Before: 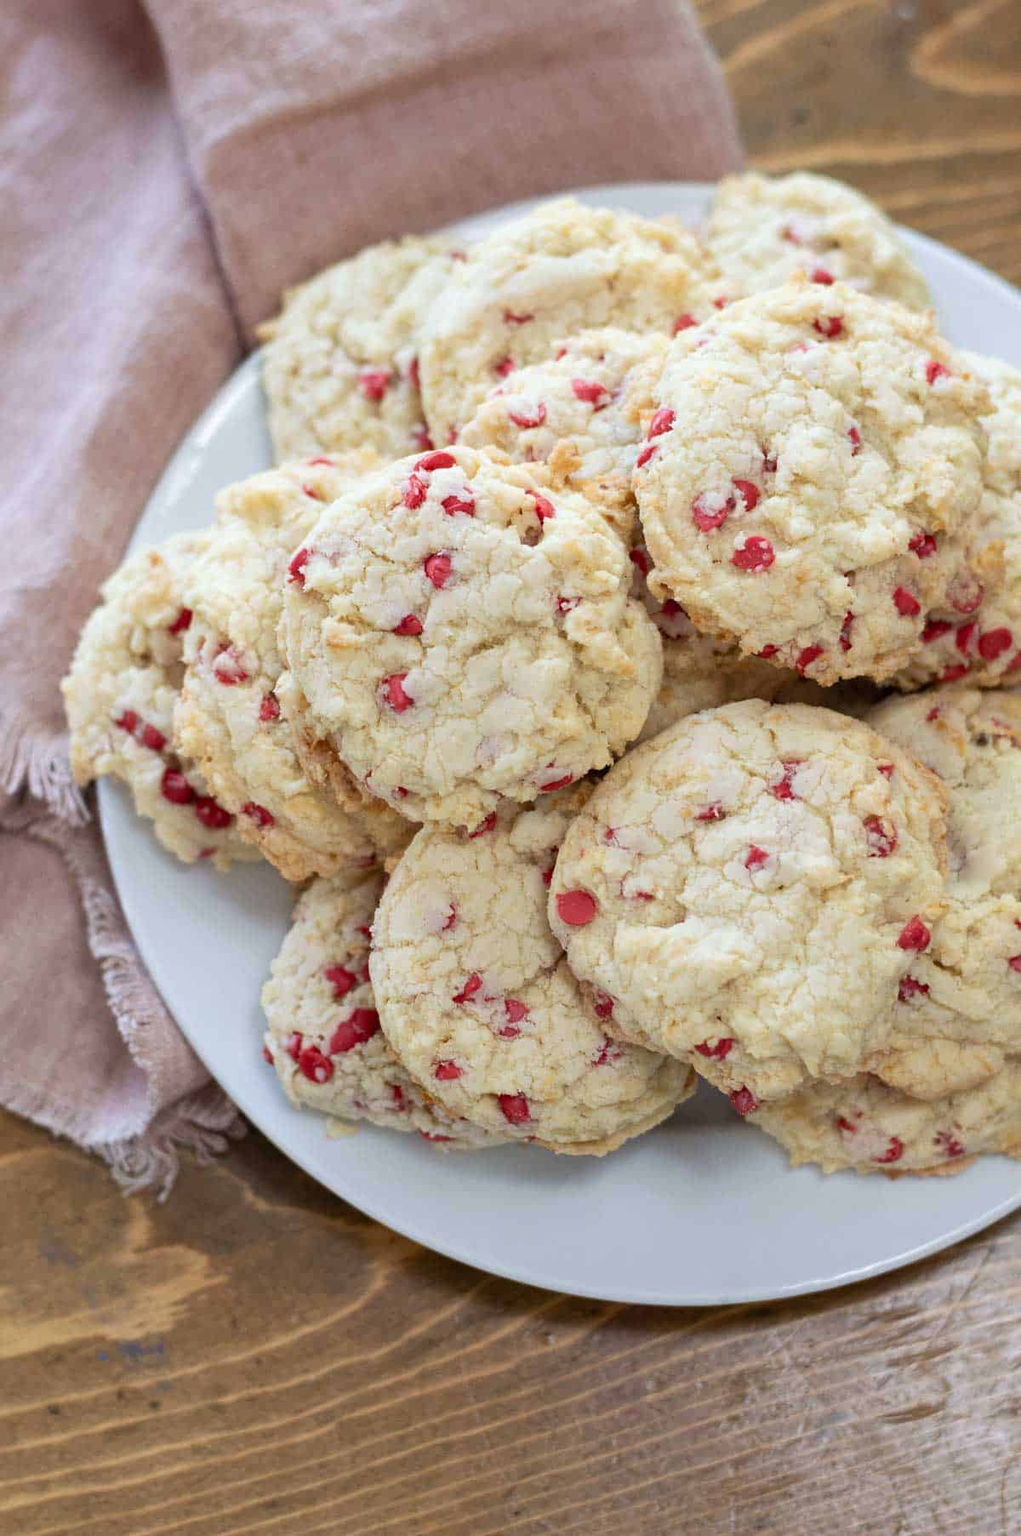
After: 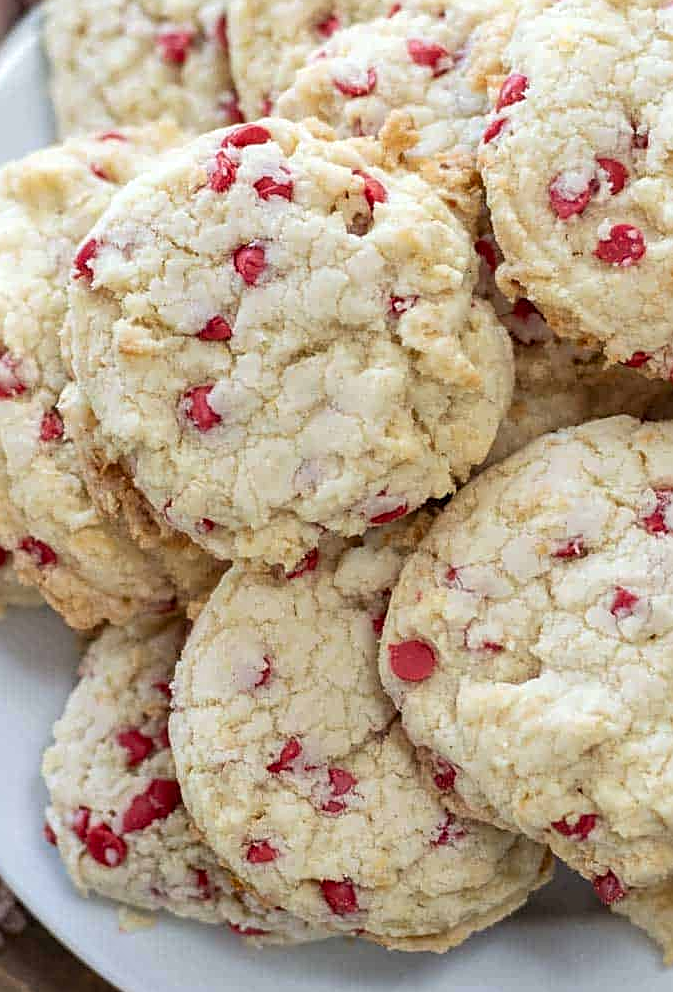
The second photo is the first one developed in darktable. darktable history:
local contrast: on, module defaults
crop and rotate: left 22.159%, top 22.516%, right 21.688%, bottom 22.52%
sharpen: on, module defaults
